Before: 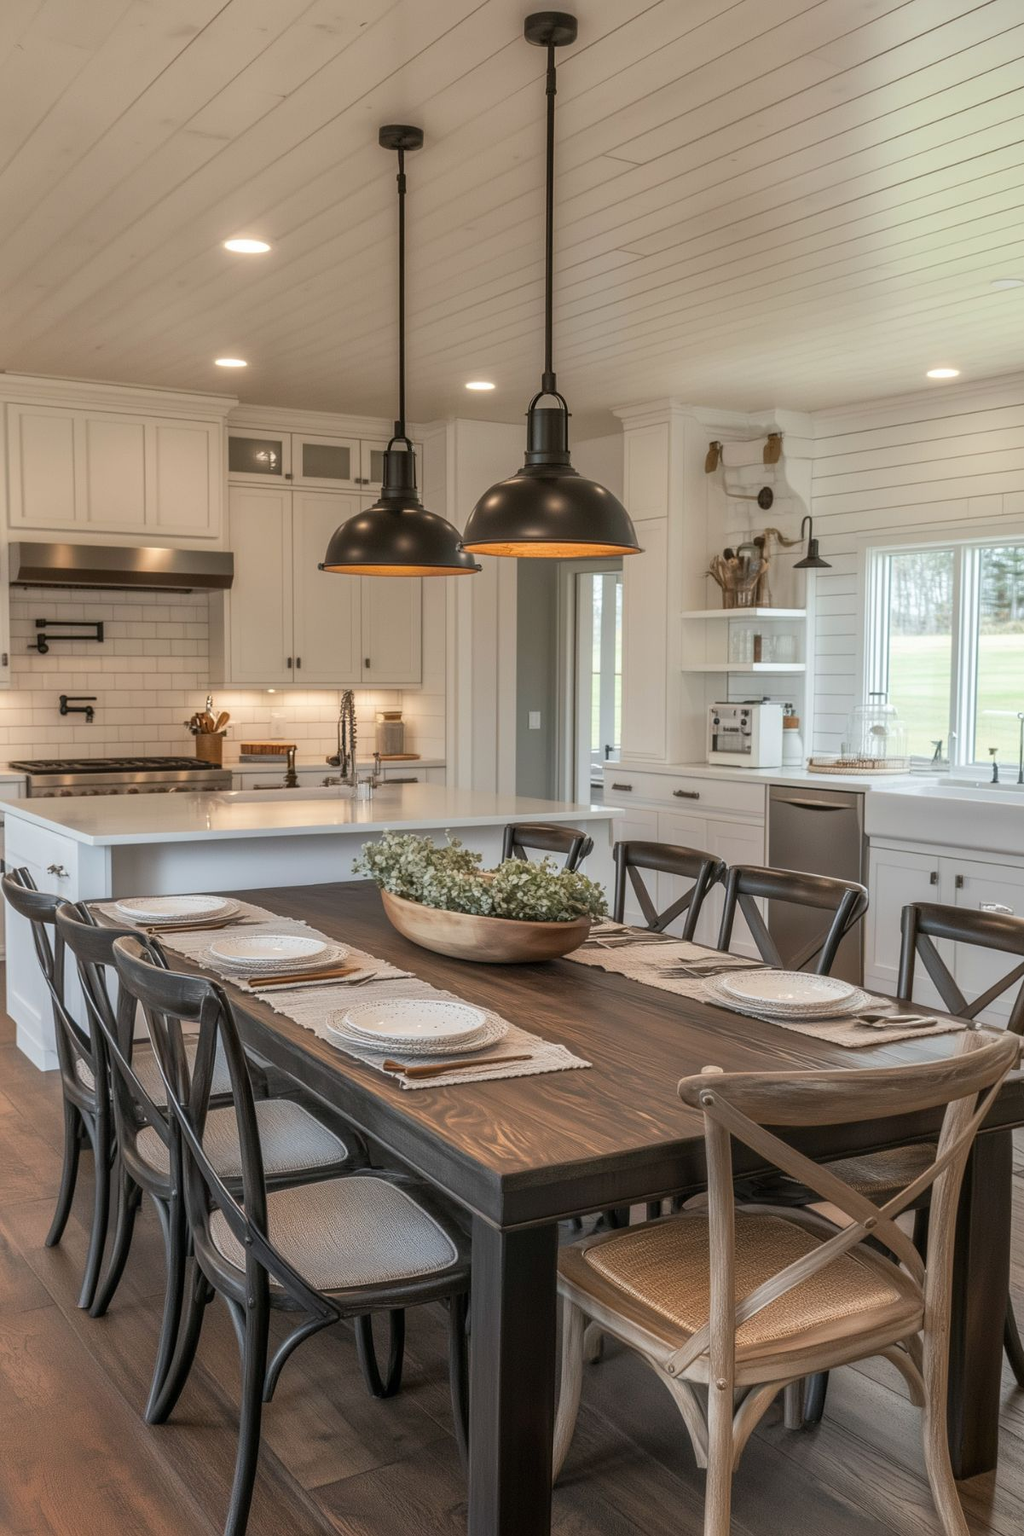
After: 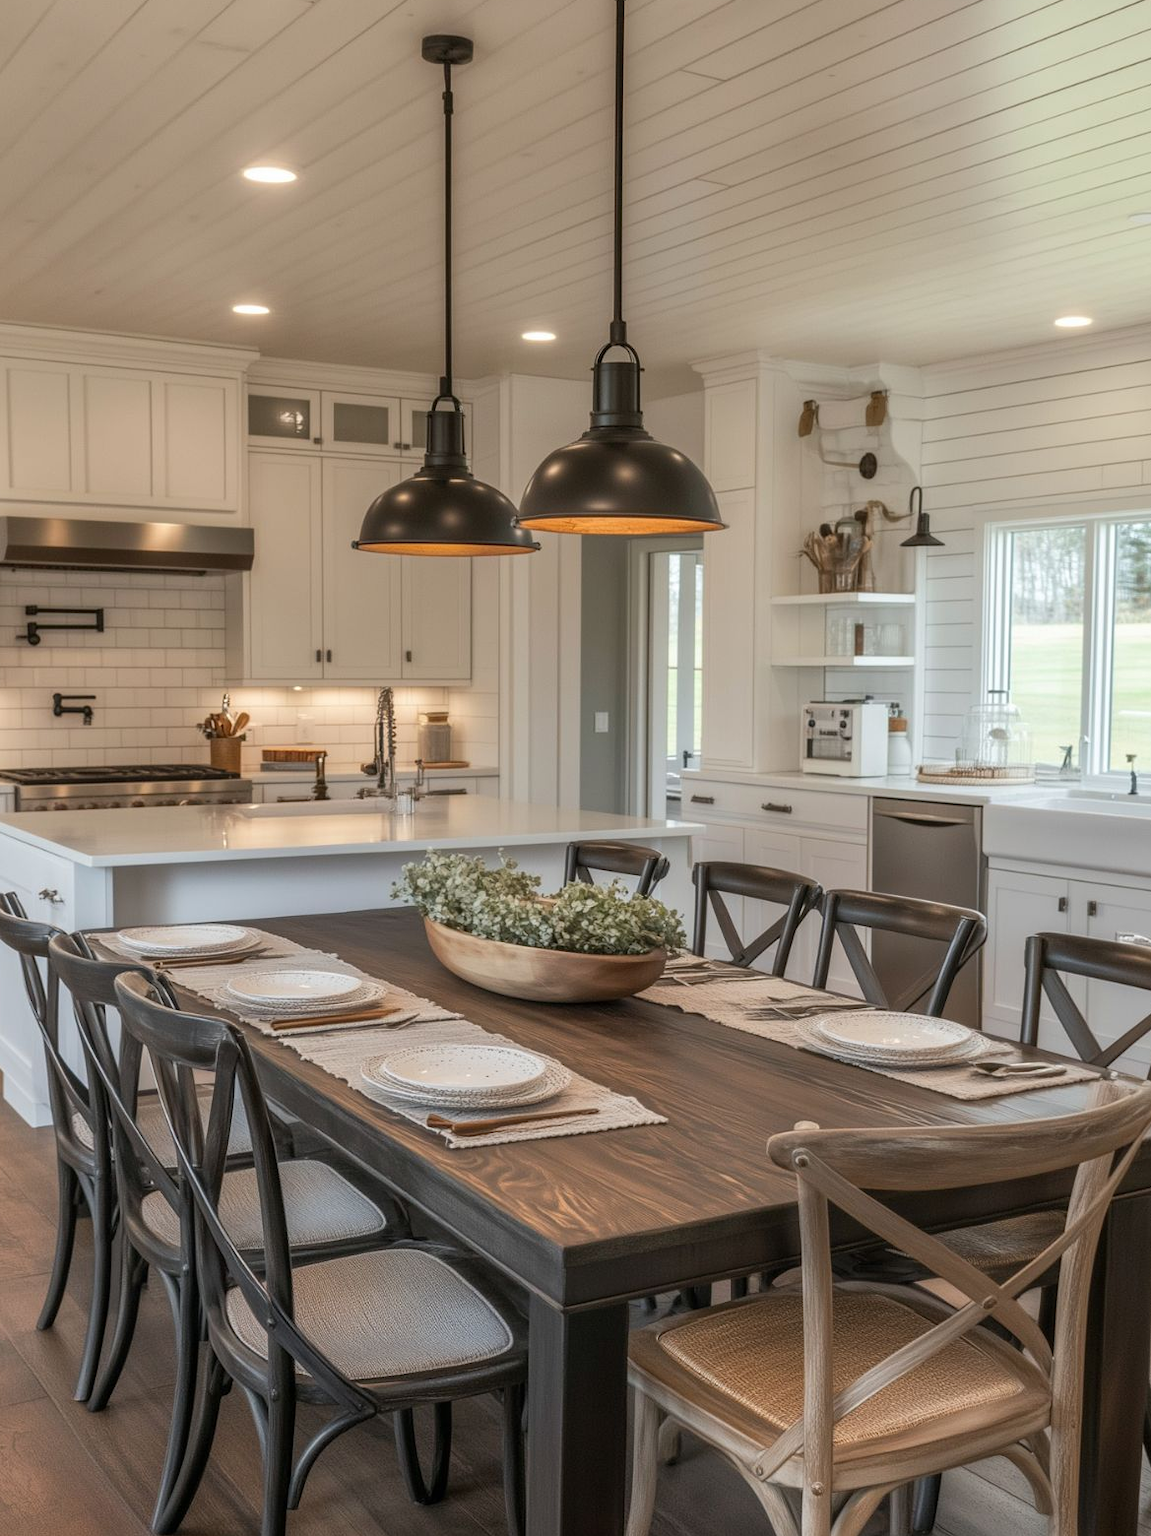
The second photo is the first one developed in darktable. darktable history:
crop: left 1.367%, top 6.183%, right 1.28%, bottom 7.163%
base curve: preserve colors none
